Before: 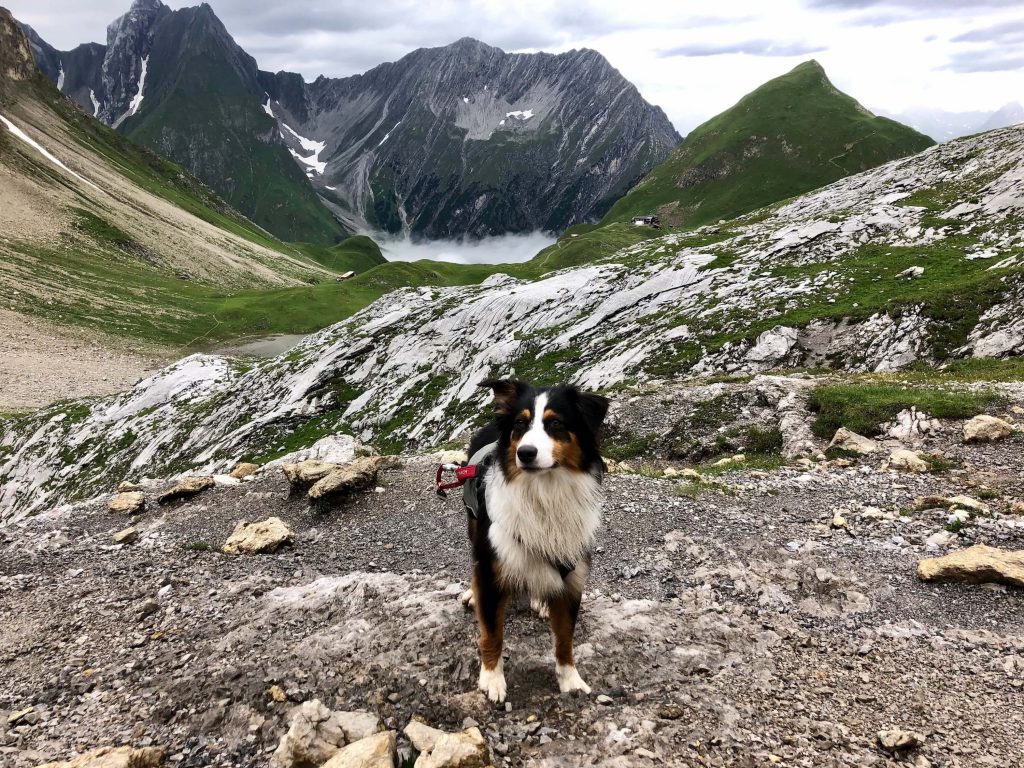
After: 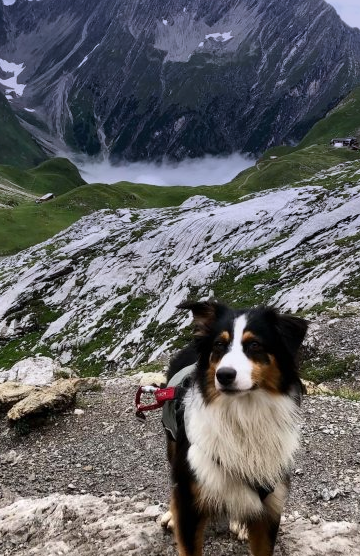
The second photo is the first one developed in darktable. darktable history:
graduated density: hue 238.83°, saturation 50%
crop and rotate: left 29.476%, top 10.214%, right 35.32%, bottom 17.333%
